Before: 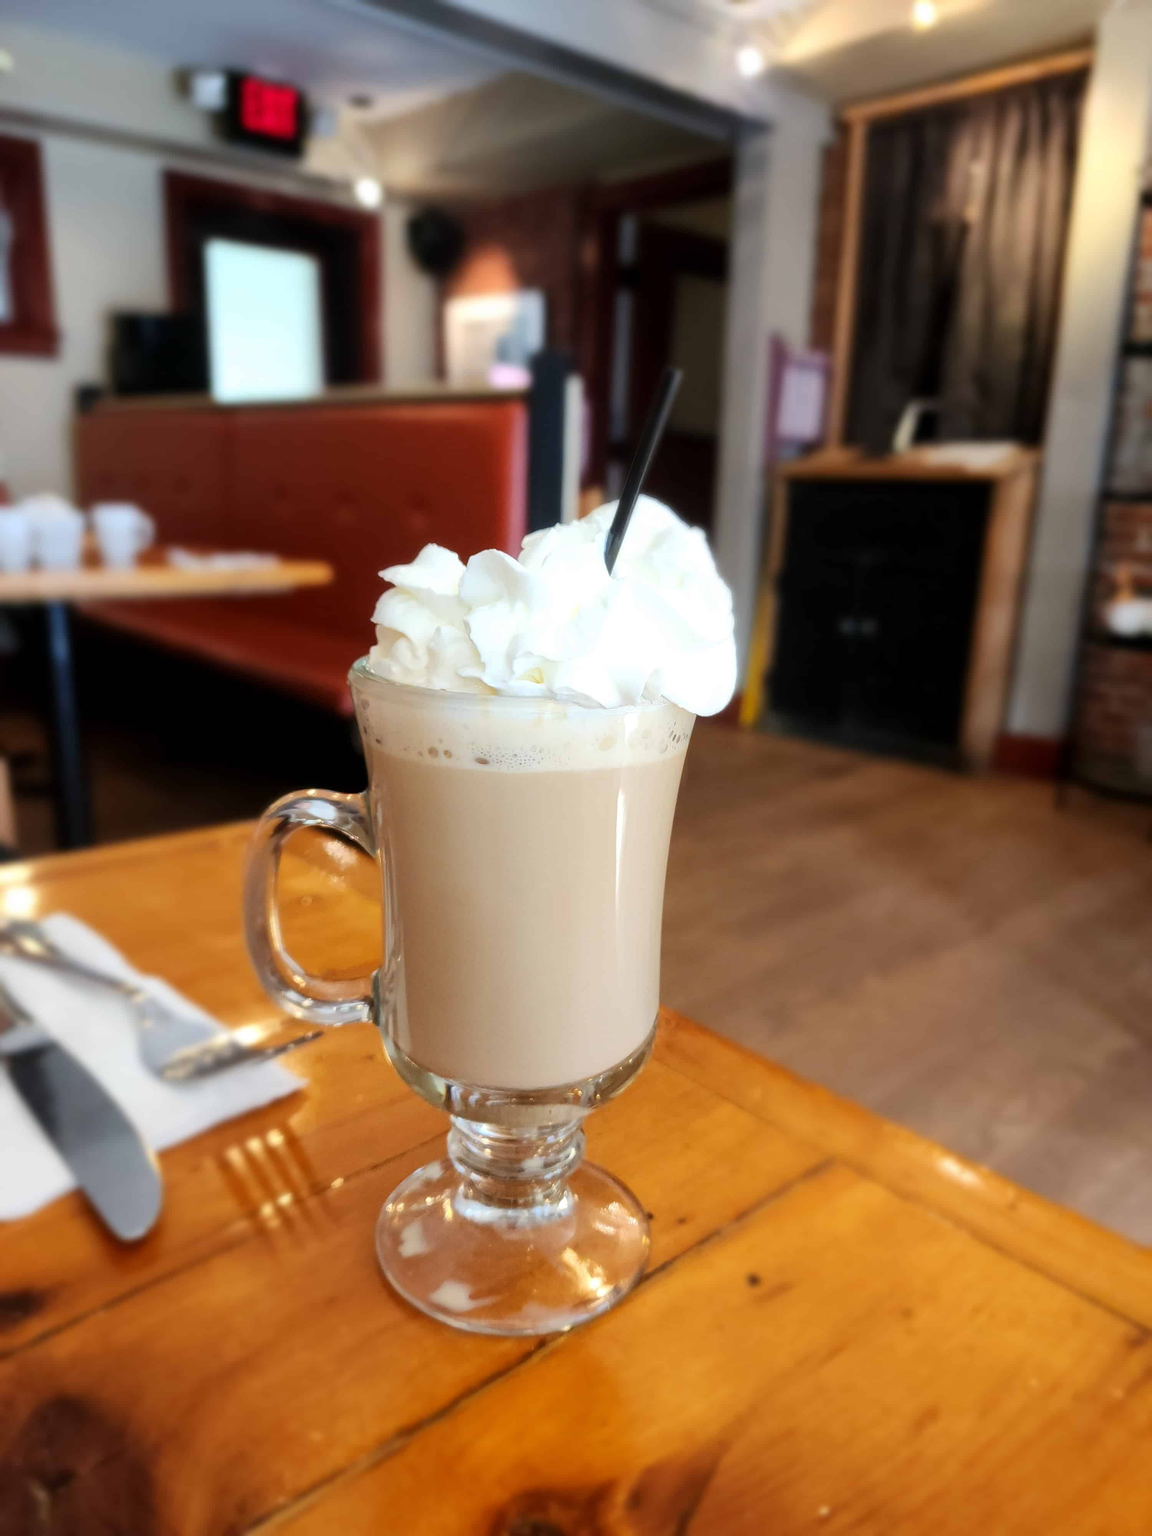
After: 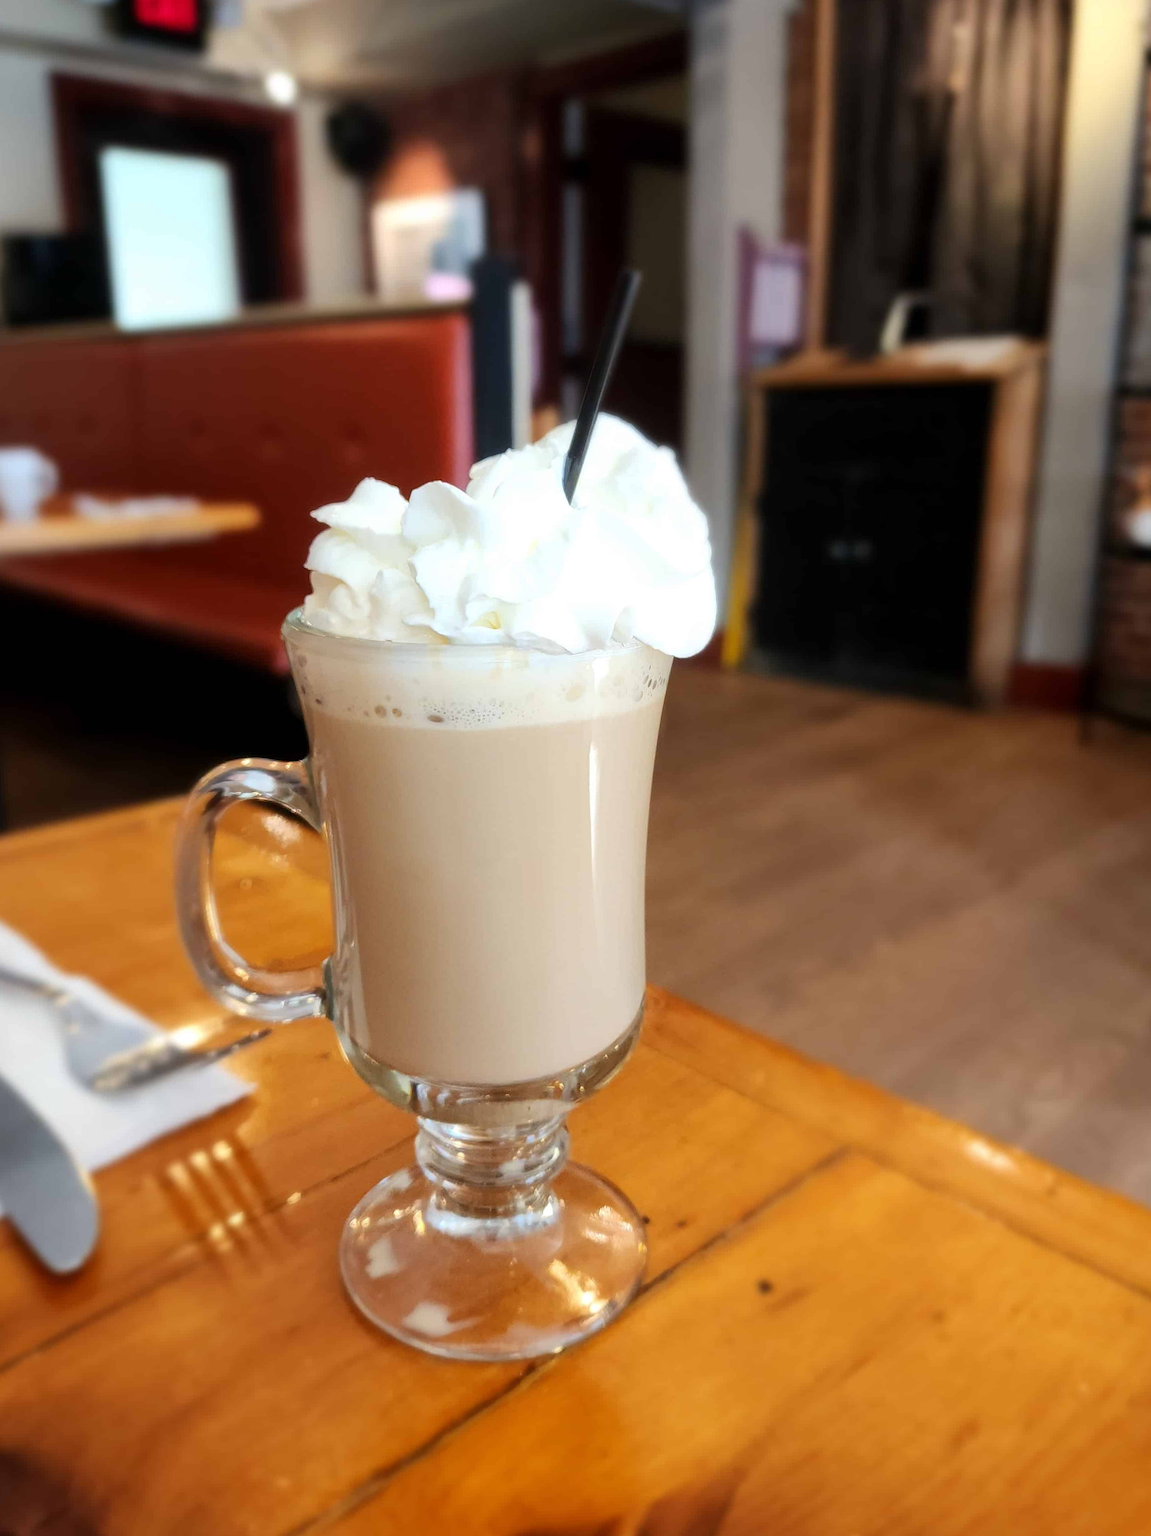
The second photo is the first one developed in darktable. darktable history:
crop and rotate: angle 2.48°, left 5.729%, top 5.7%
